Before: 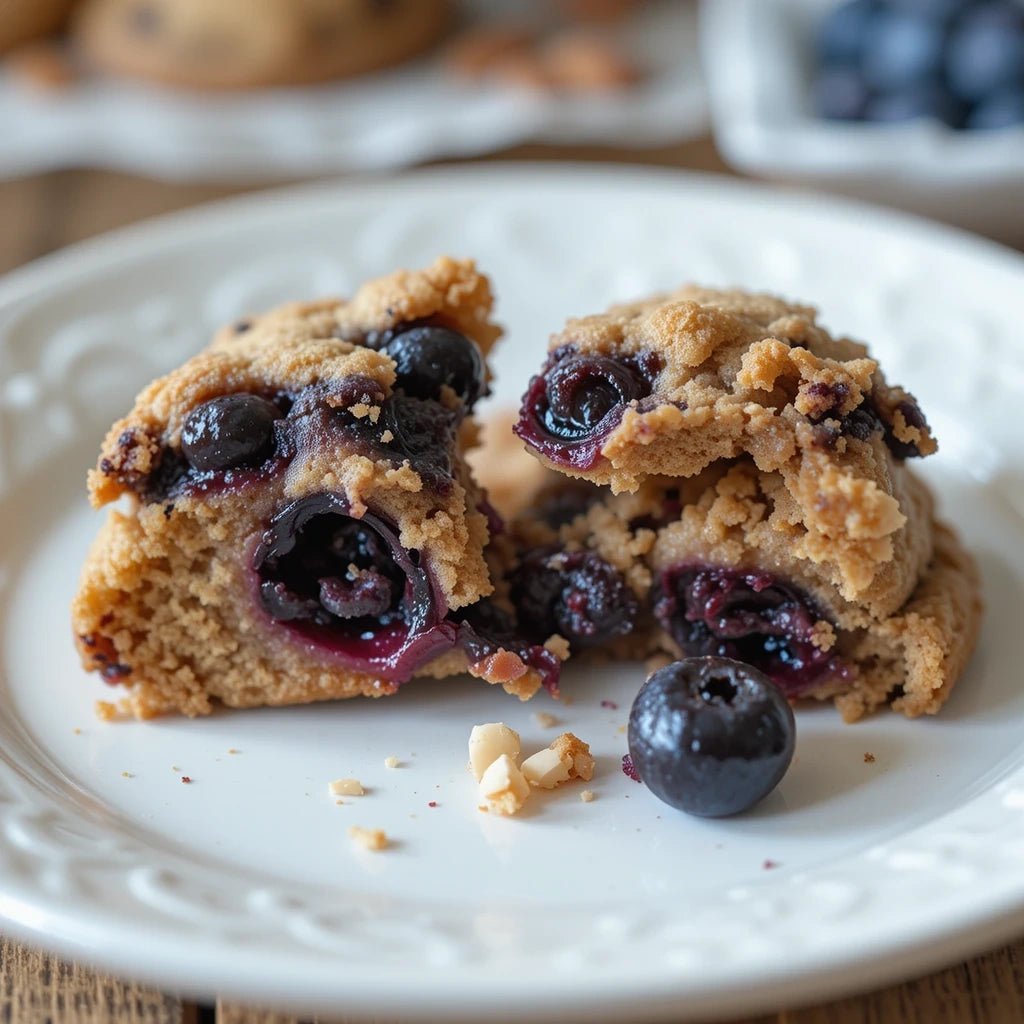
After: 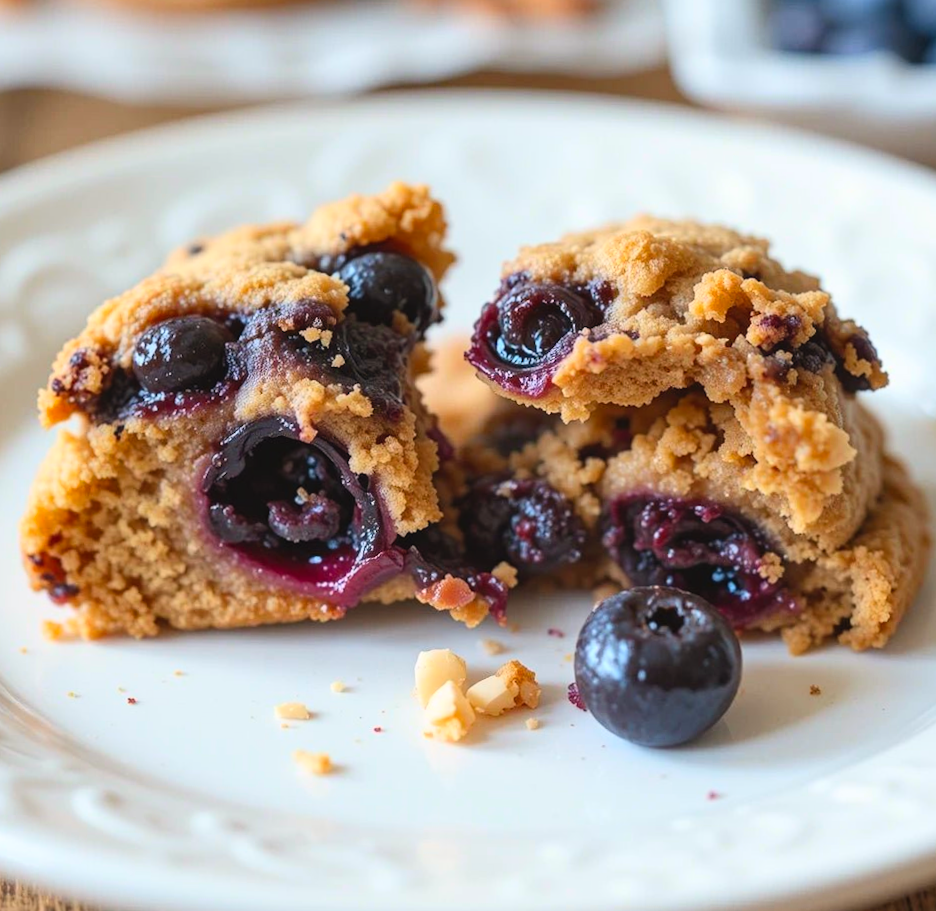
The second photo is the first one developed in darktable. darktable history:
crop and rotate: angle -1.96°, left 3.097%, top 4.154%, right 1.586%, bottom 0.529%
contrast brightness saturation: contrast 0.2, brightness 0.16, saturation 0.22
color balance rgb: shadows lift › chroma 2%, shadows lift › hue 50°, power › hue 60°, highlights gain › chroma 1%, highlights gain › hue 60°, global offset › luminance 0.25%, global vibrance 30%
rotate and perspective: rotation -1°, crop left 0.011, crop right 0.989, crop top 0.025, crop bottom 0.975
